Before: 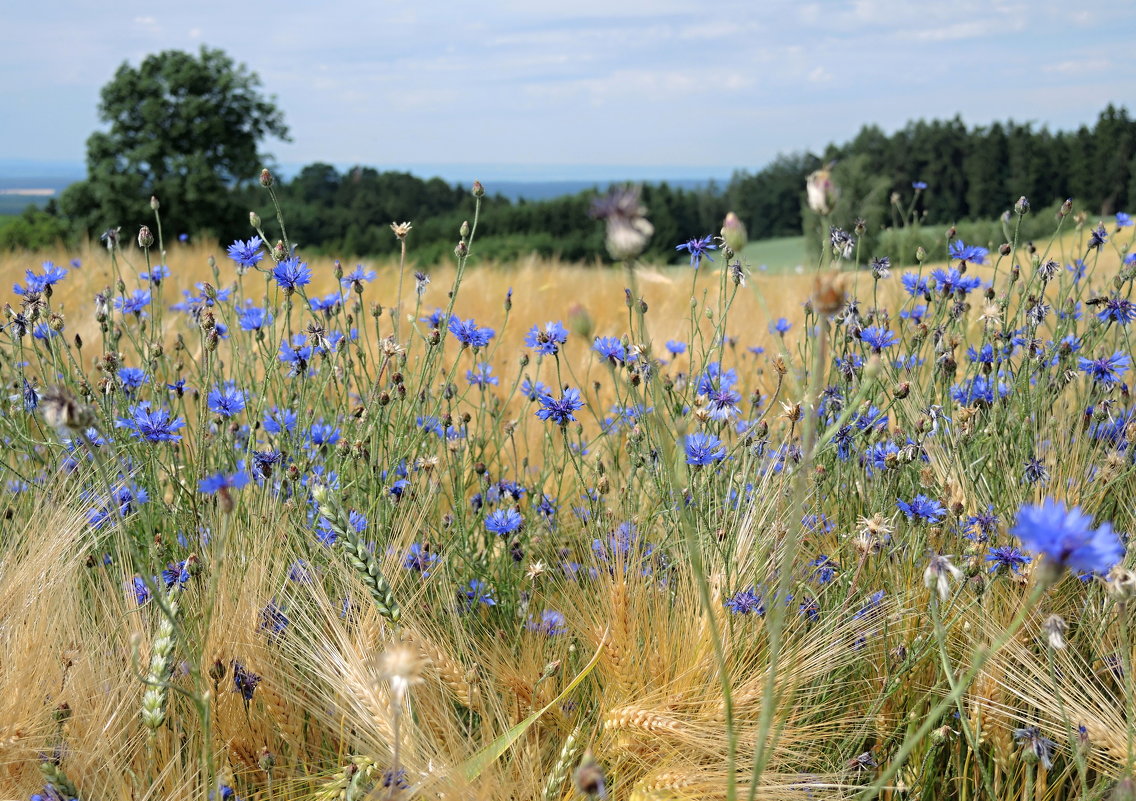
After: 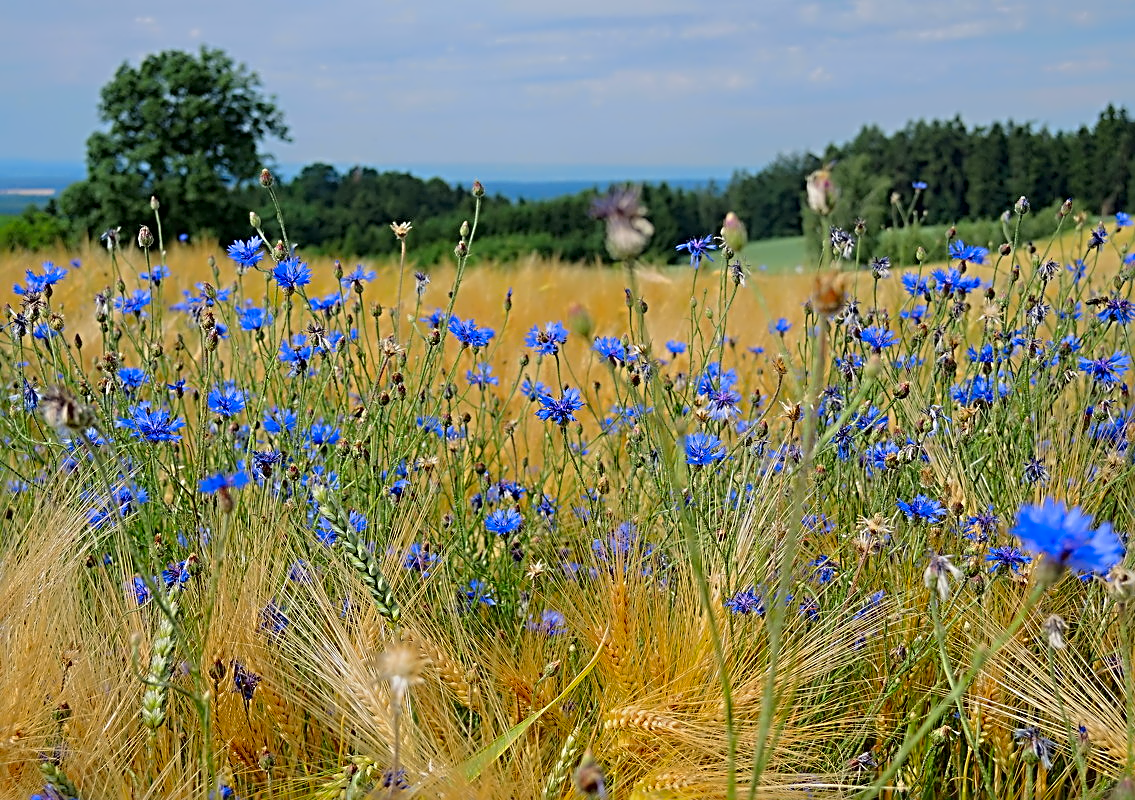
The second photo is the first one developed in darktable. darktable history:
crop: left 0.083%
sharpen: radius 2.986, amount 0.772
tone equalizer: -8 EV -0.002 EV, -7 EV 0.005 EV, -6 EV -0.037 EV, -5 EV 0.019 EV, -4 EV -0.011 EV, -3 EV 0.026 EV, -2 EV -0.078 EV, -1 EV -0.293 EV, +0 EV -0.578 EV, smoothing diameter 24.79%, edges refinement/feathering 13.71, preserve details guided filter
contrast brightness saturation: saturation 0.516
contrast equalizer: y [[0.5, 0.542, 0.583, 0.625, 0.667, 0.708], [0.5 ×6], [0.5 ×6], [0, 0.033, 0.067, 0.1, 0.133, 0.167], [0, 0.05, 0.1, 0.15, 0.2, 0.25]], mix 0.144
